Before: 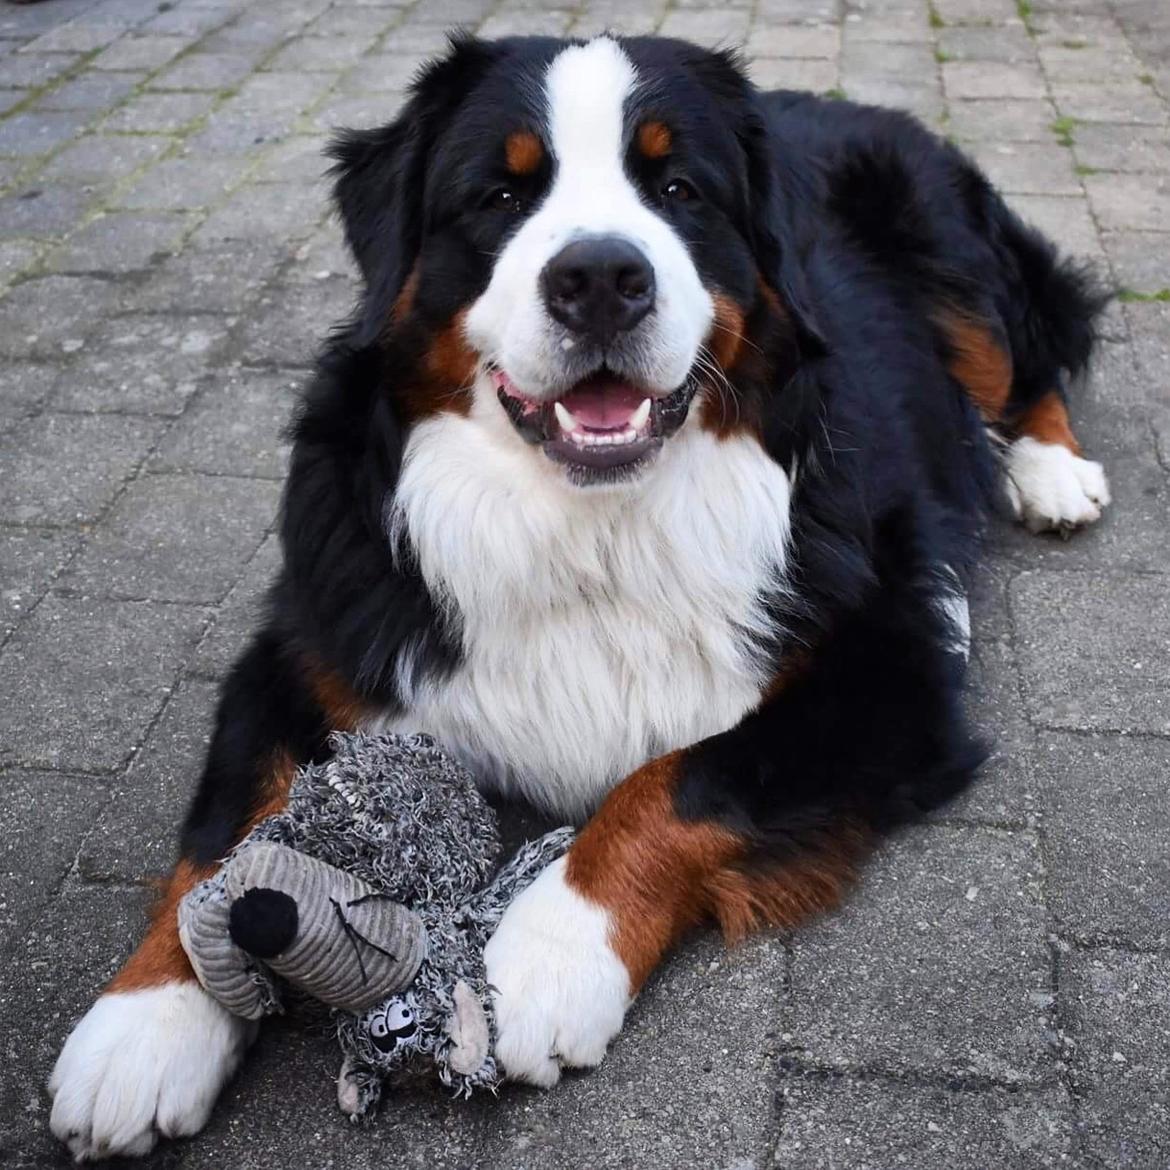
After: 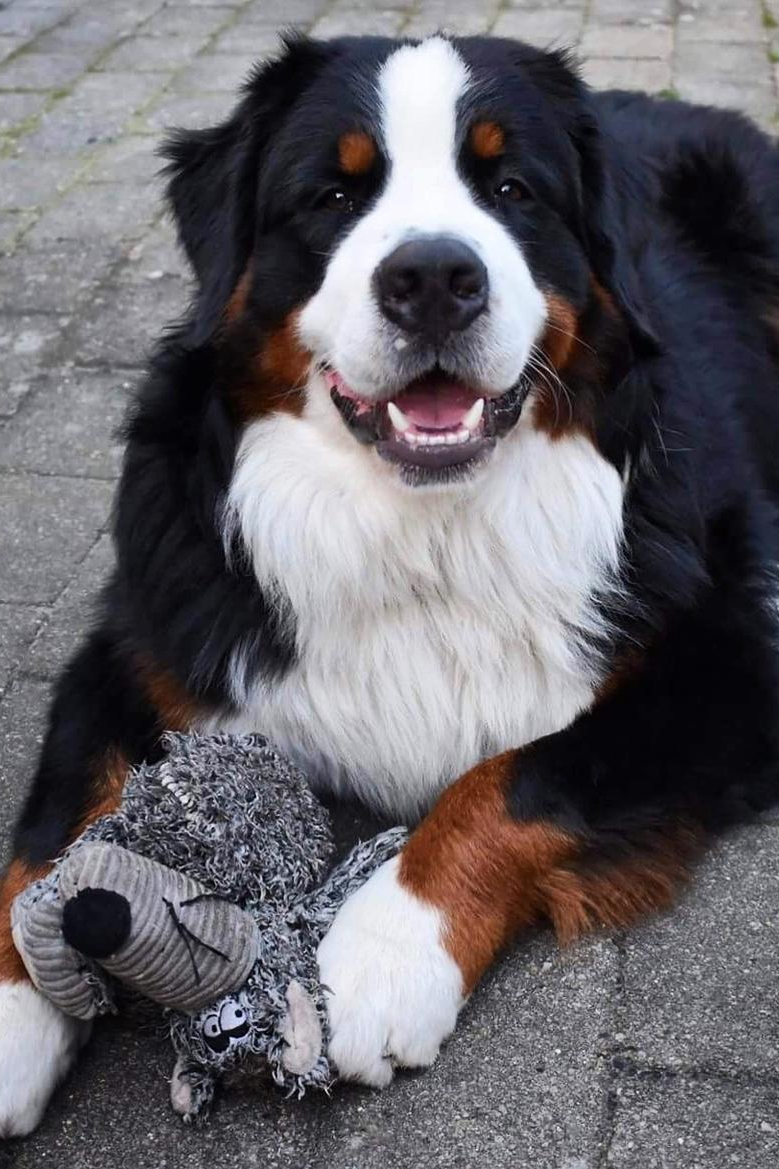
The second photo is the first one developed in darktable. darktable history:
crop and rotate: left 14.287%, right 19.06%
